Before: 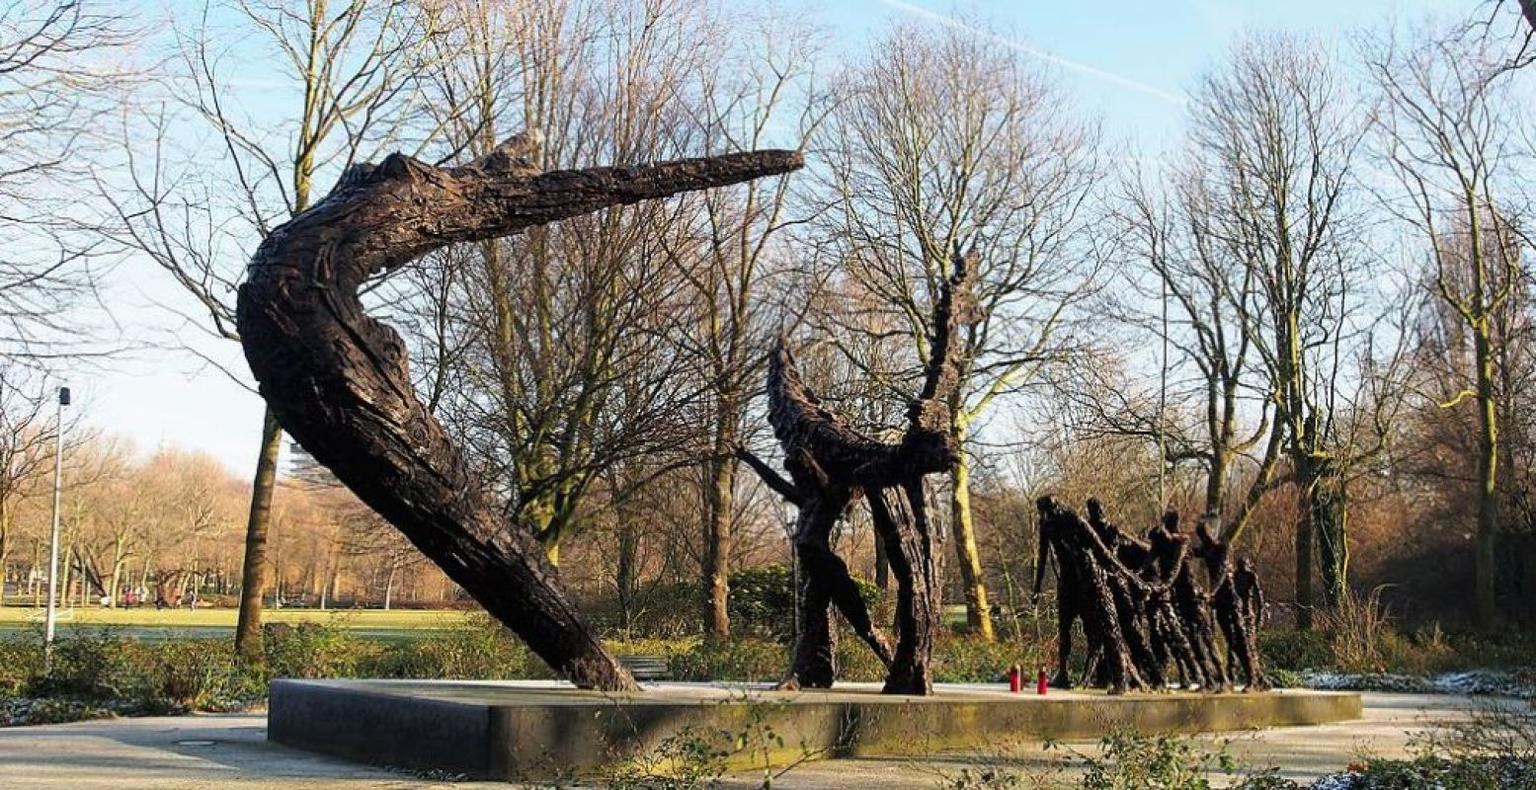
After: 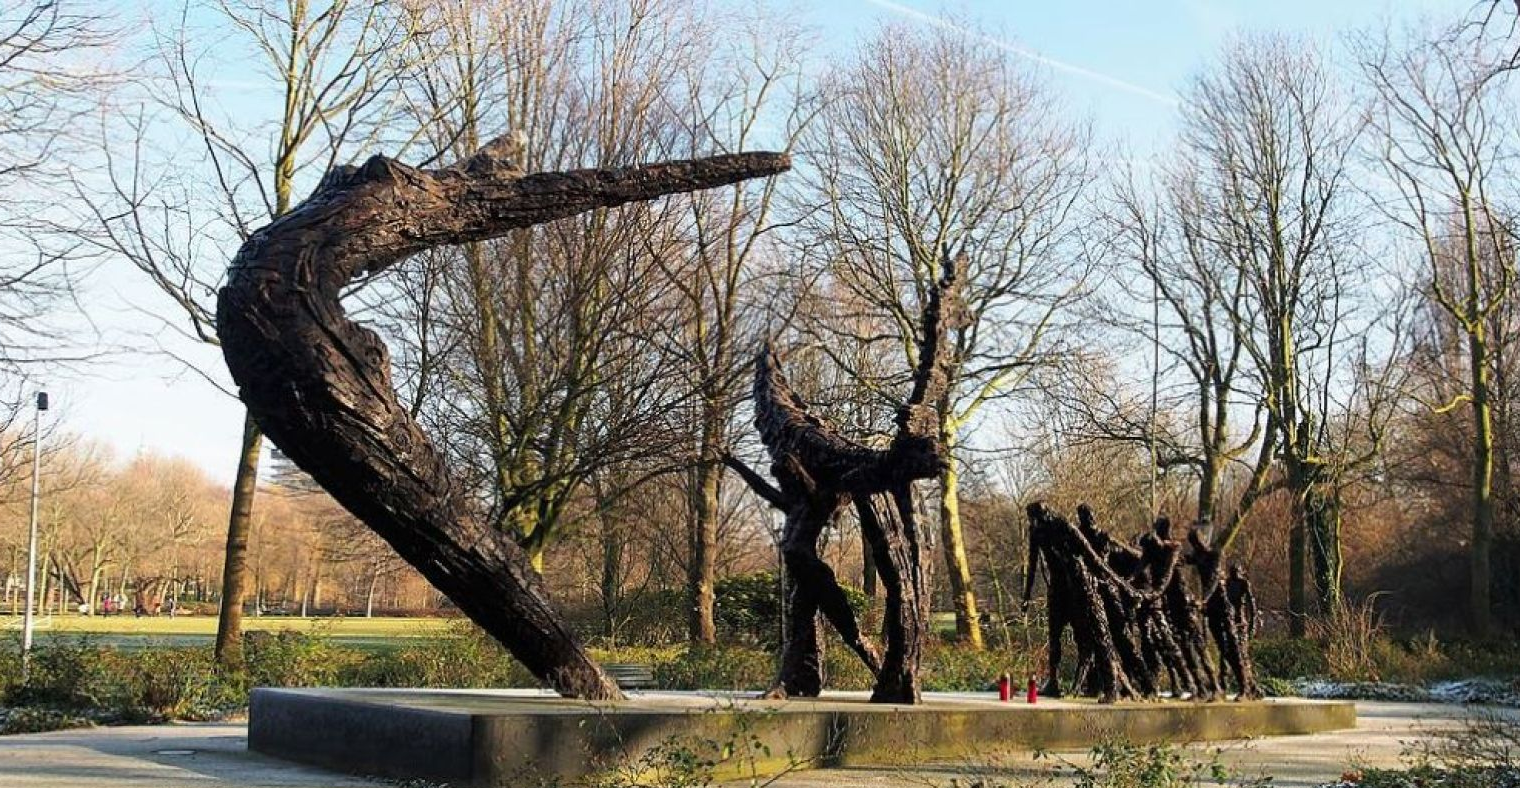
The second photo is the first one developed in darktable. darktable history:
crop and rotate: left 1.546%, right 0.705%, bottom 1.416%
